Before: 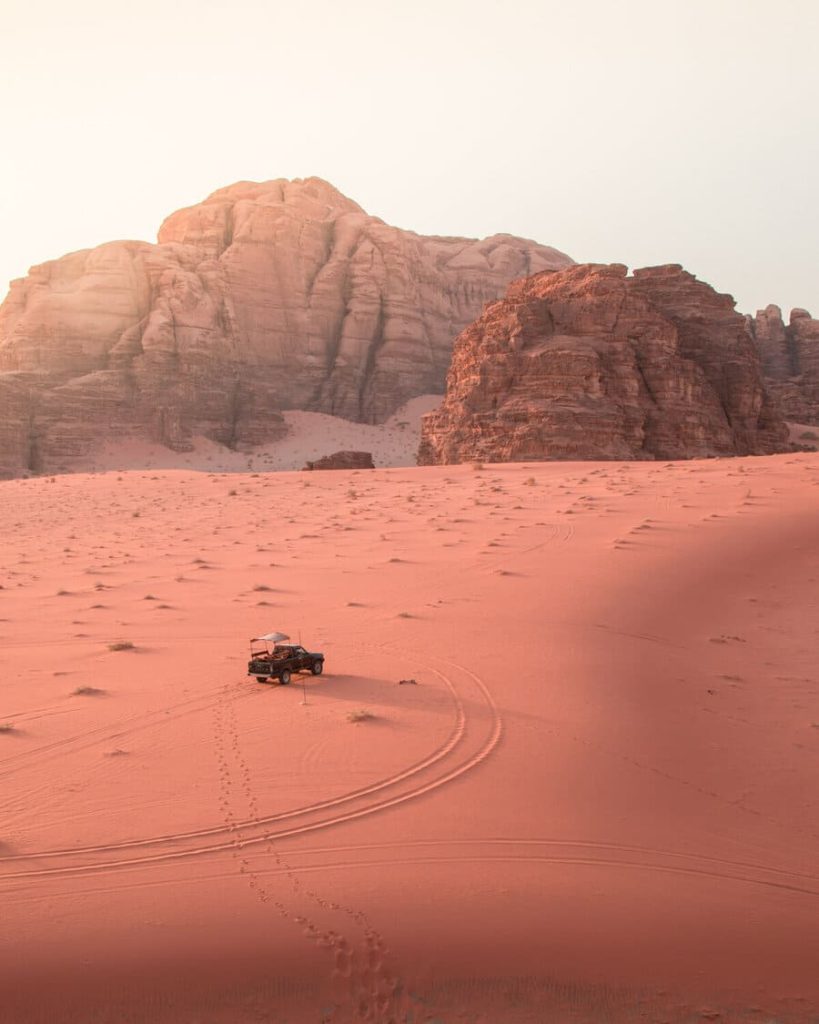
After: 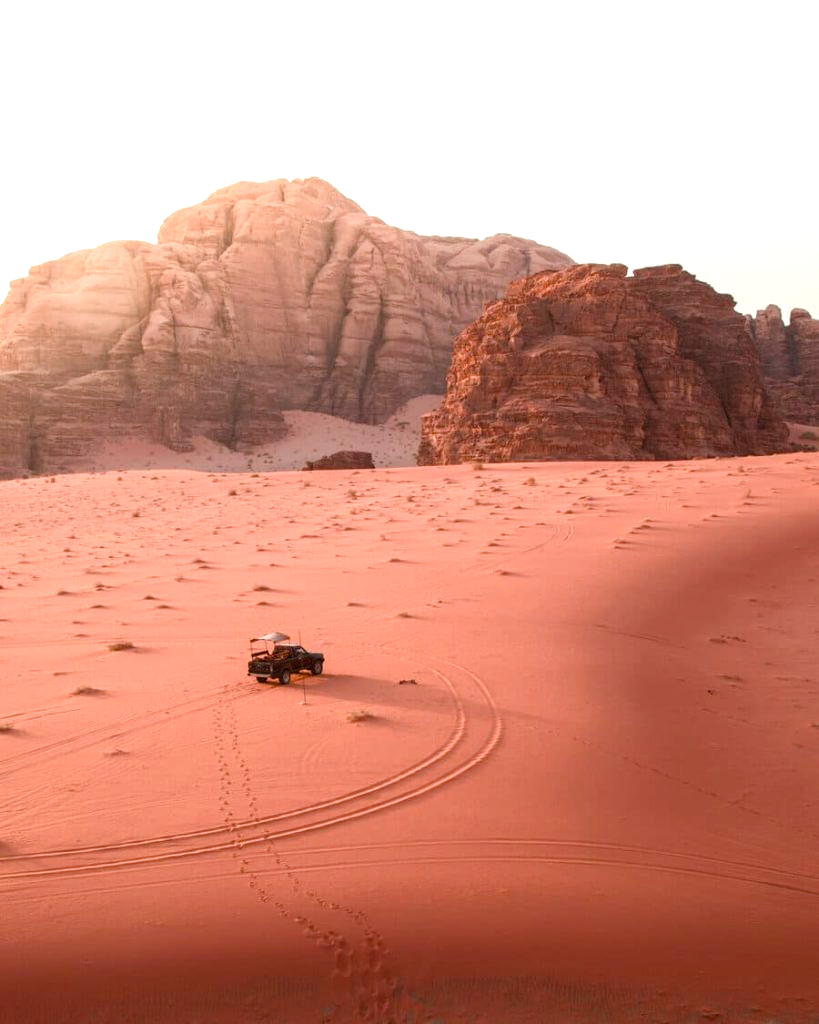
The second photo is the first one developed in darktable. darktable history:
color balance rgb: shadows lift › chroma 1.044%, shadows lift › hue 27.95°, perceptual saturation grading › global saturation 0.486%, perceptual saturation grading › highlights -17.623%, perceptual saturation grading › mid-tones 33.239%, perceptual saturation grading › shadows 50.466%, perceptual brilliance grading › highlights 13.85%, perceptual brilliance grading › shadows -18.276%, global vibrance 19.48%
contrast brightness saturation: saturation -0.052
